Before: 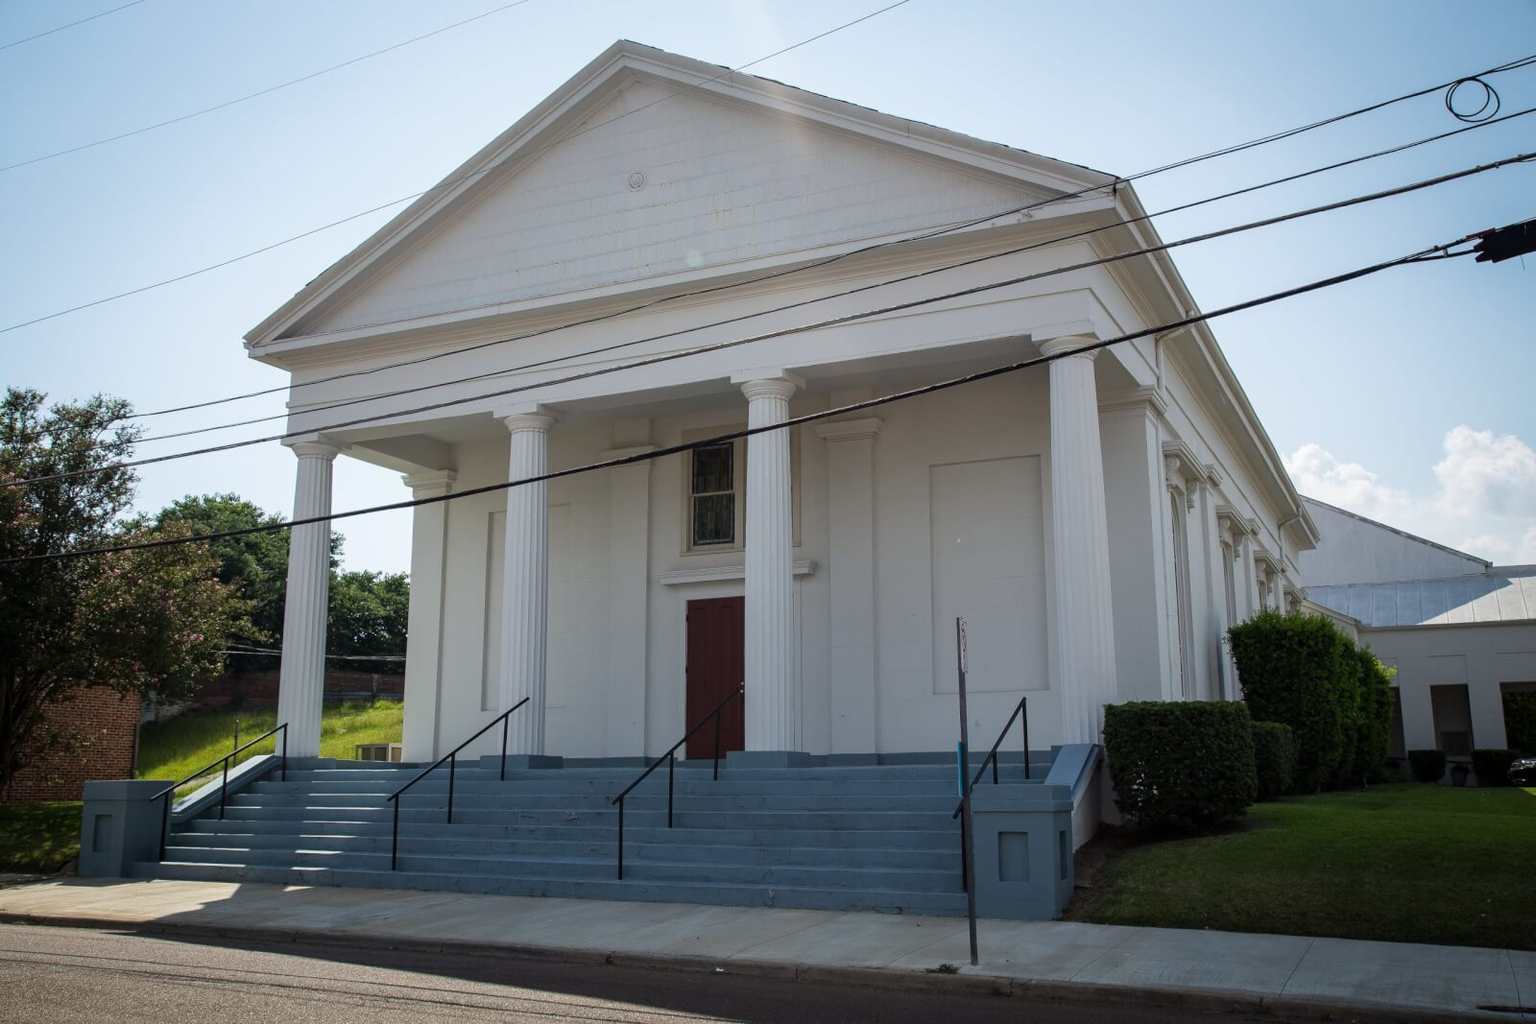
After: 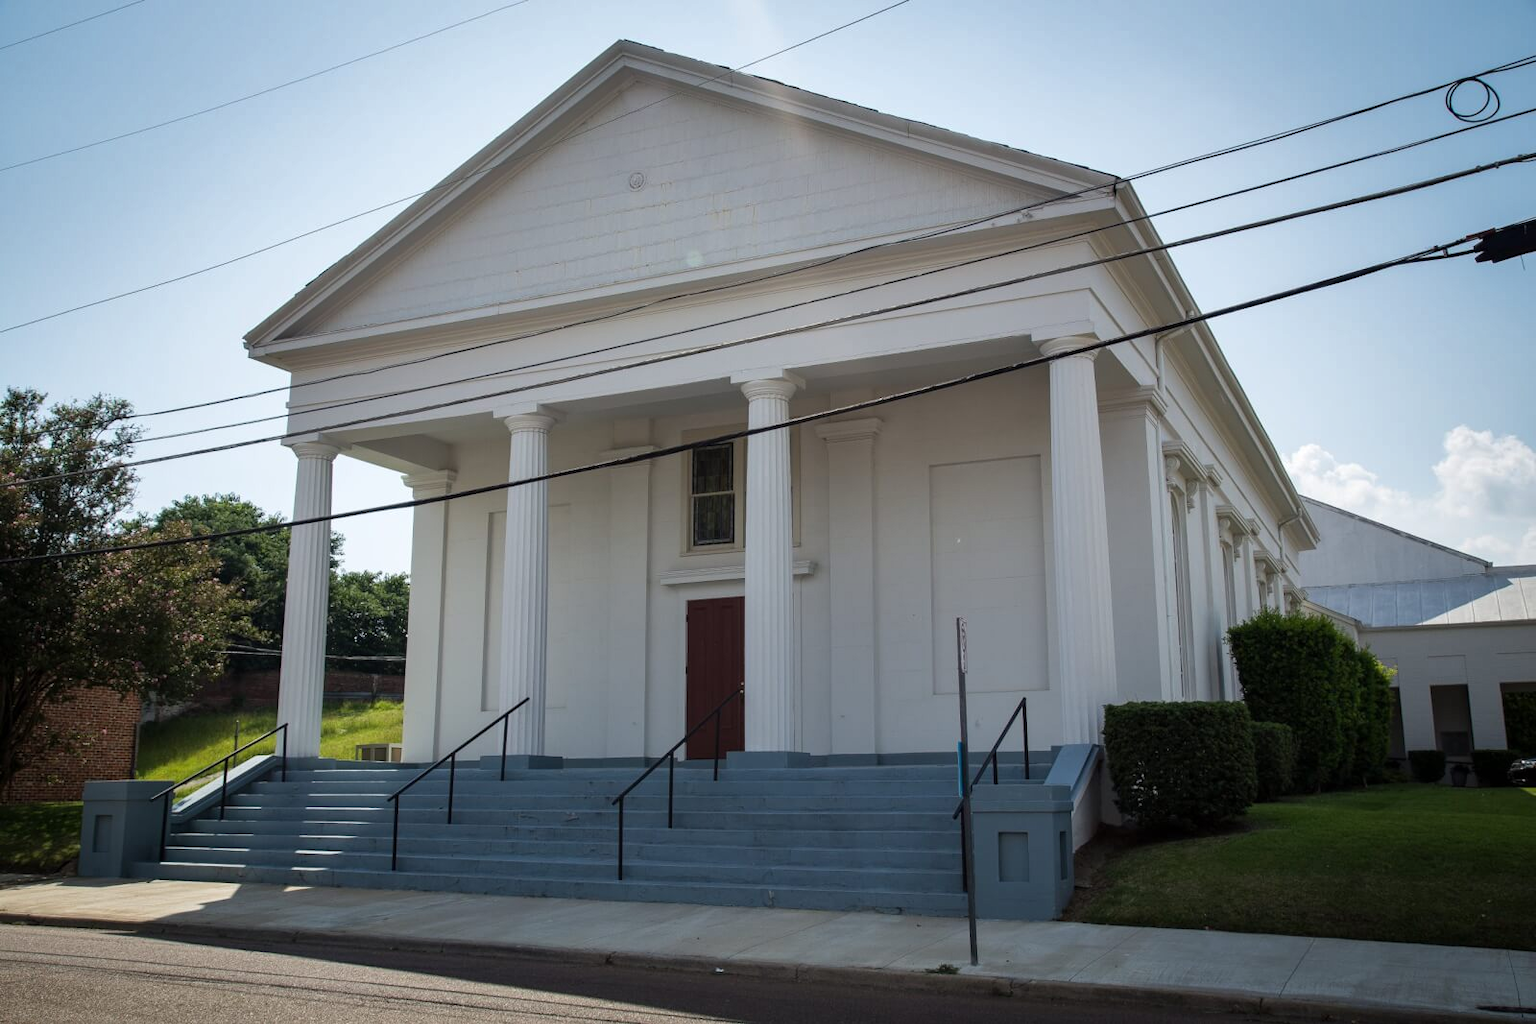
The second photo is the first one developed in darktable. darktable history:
shadows and highlights: shadows 11.07, white point adjustment 1.11, soften with gaussian
